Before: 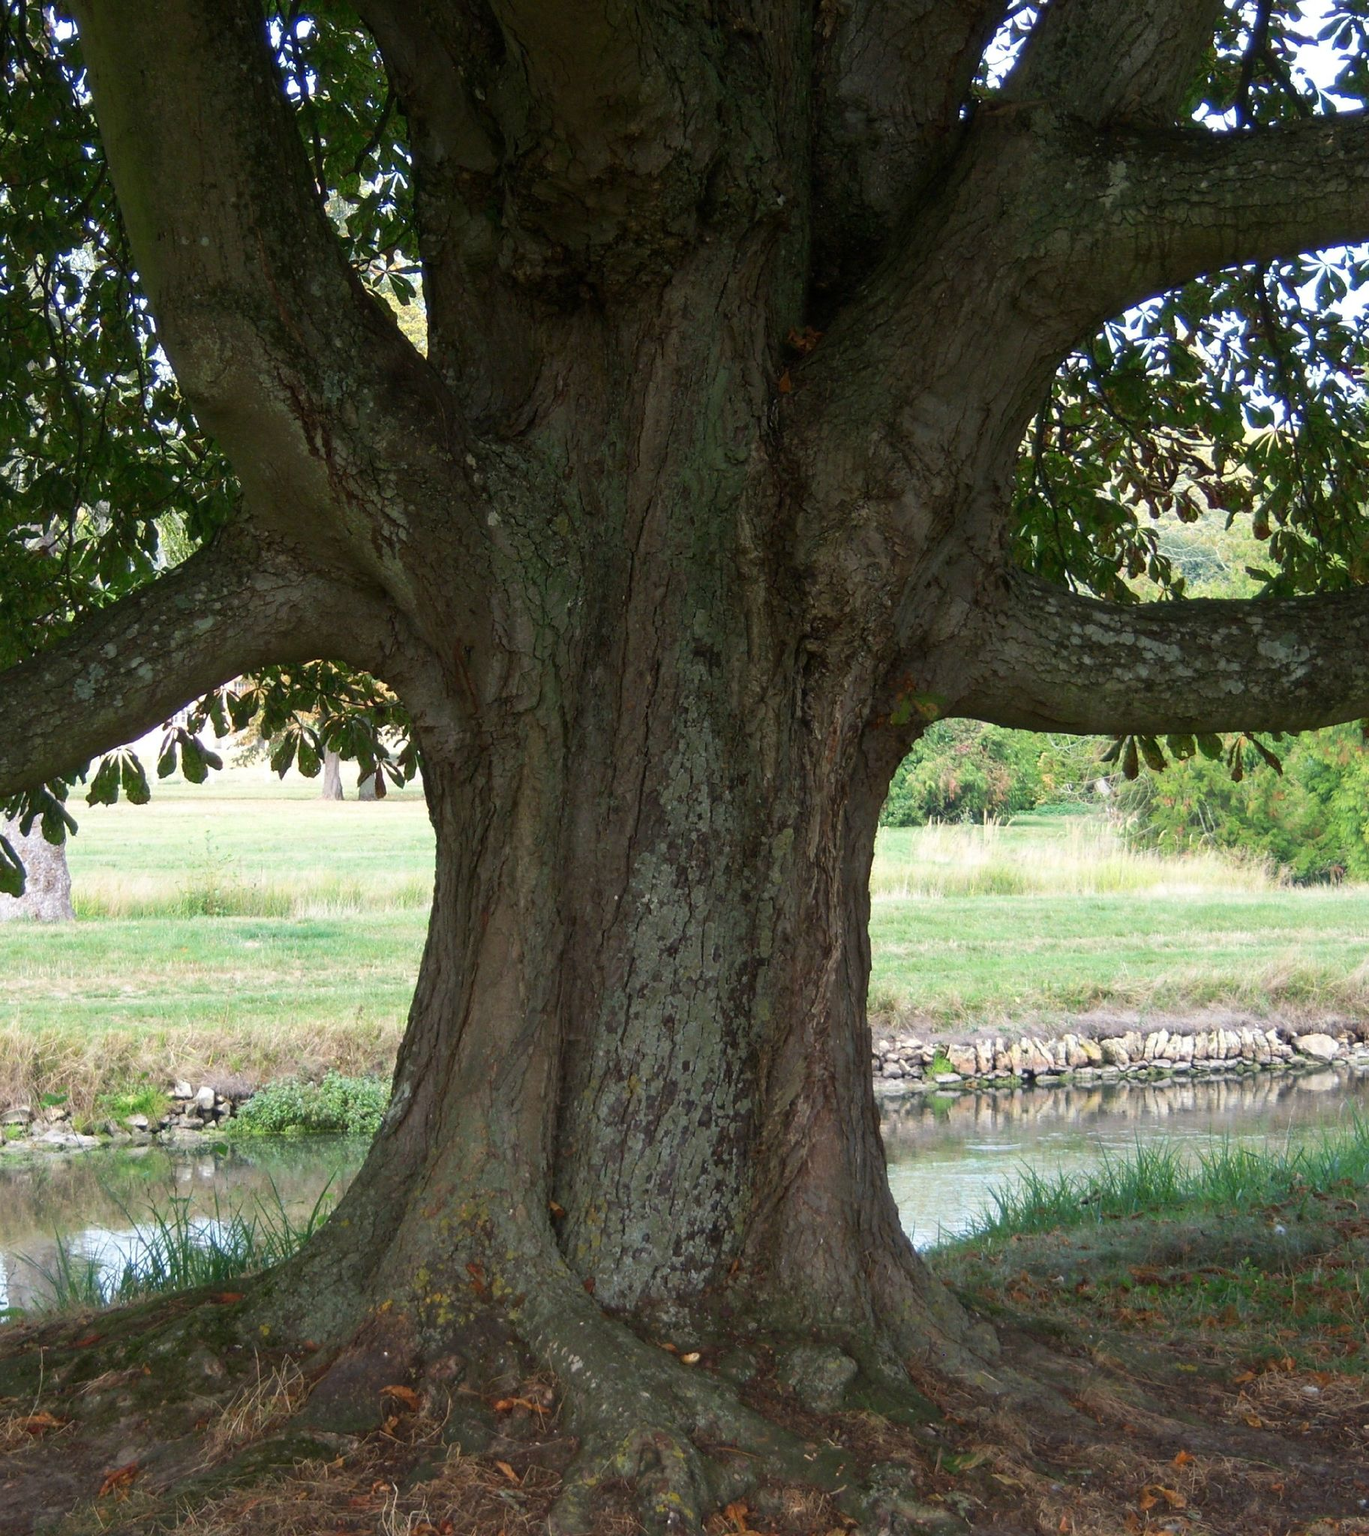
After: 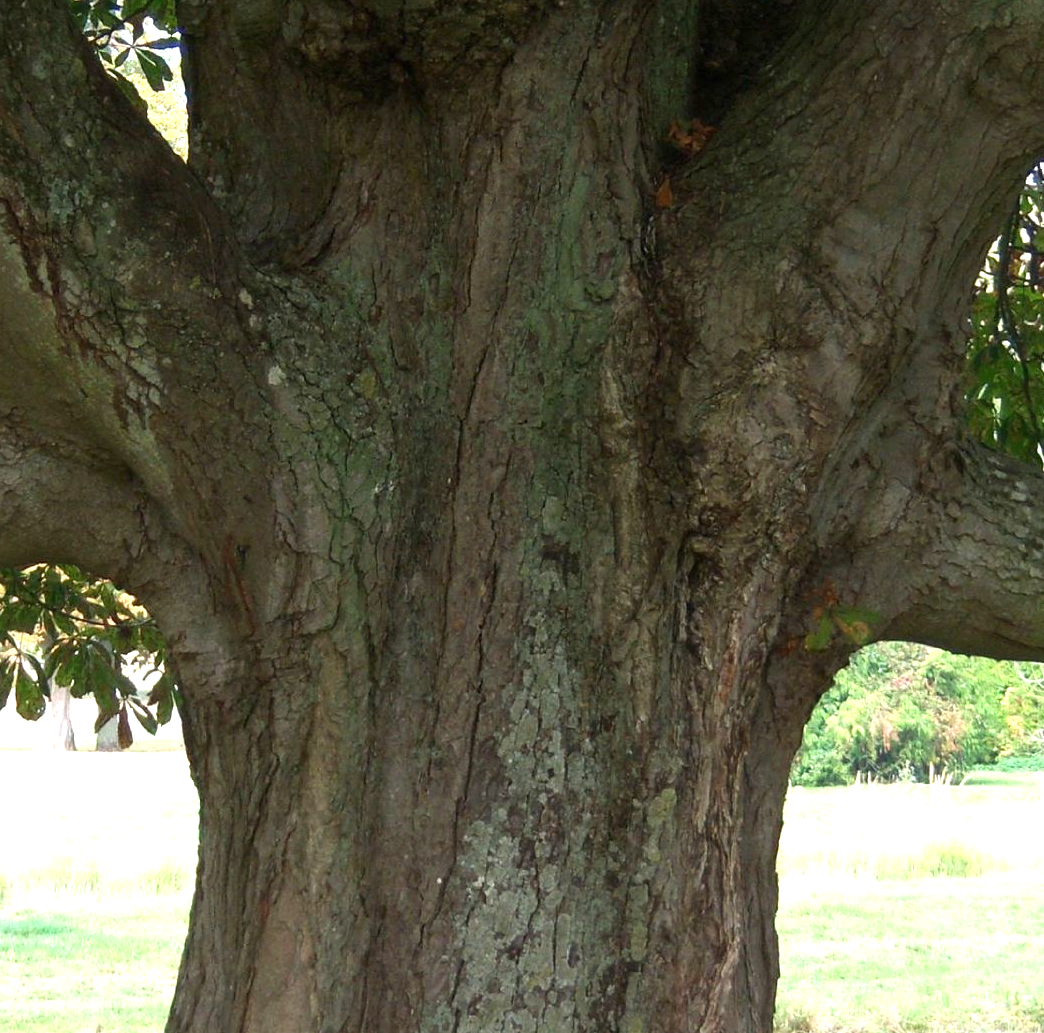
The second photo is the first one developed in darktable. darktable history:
crop: left 20.932%, top 15.471%, right 21.848%, bottom 34.081%
exposure: black level correction 0, exposure 0.9 EV, compensate highlight preservation false
